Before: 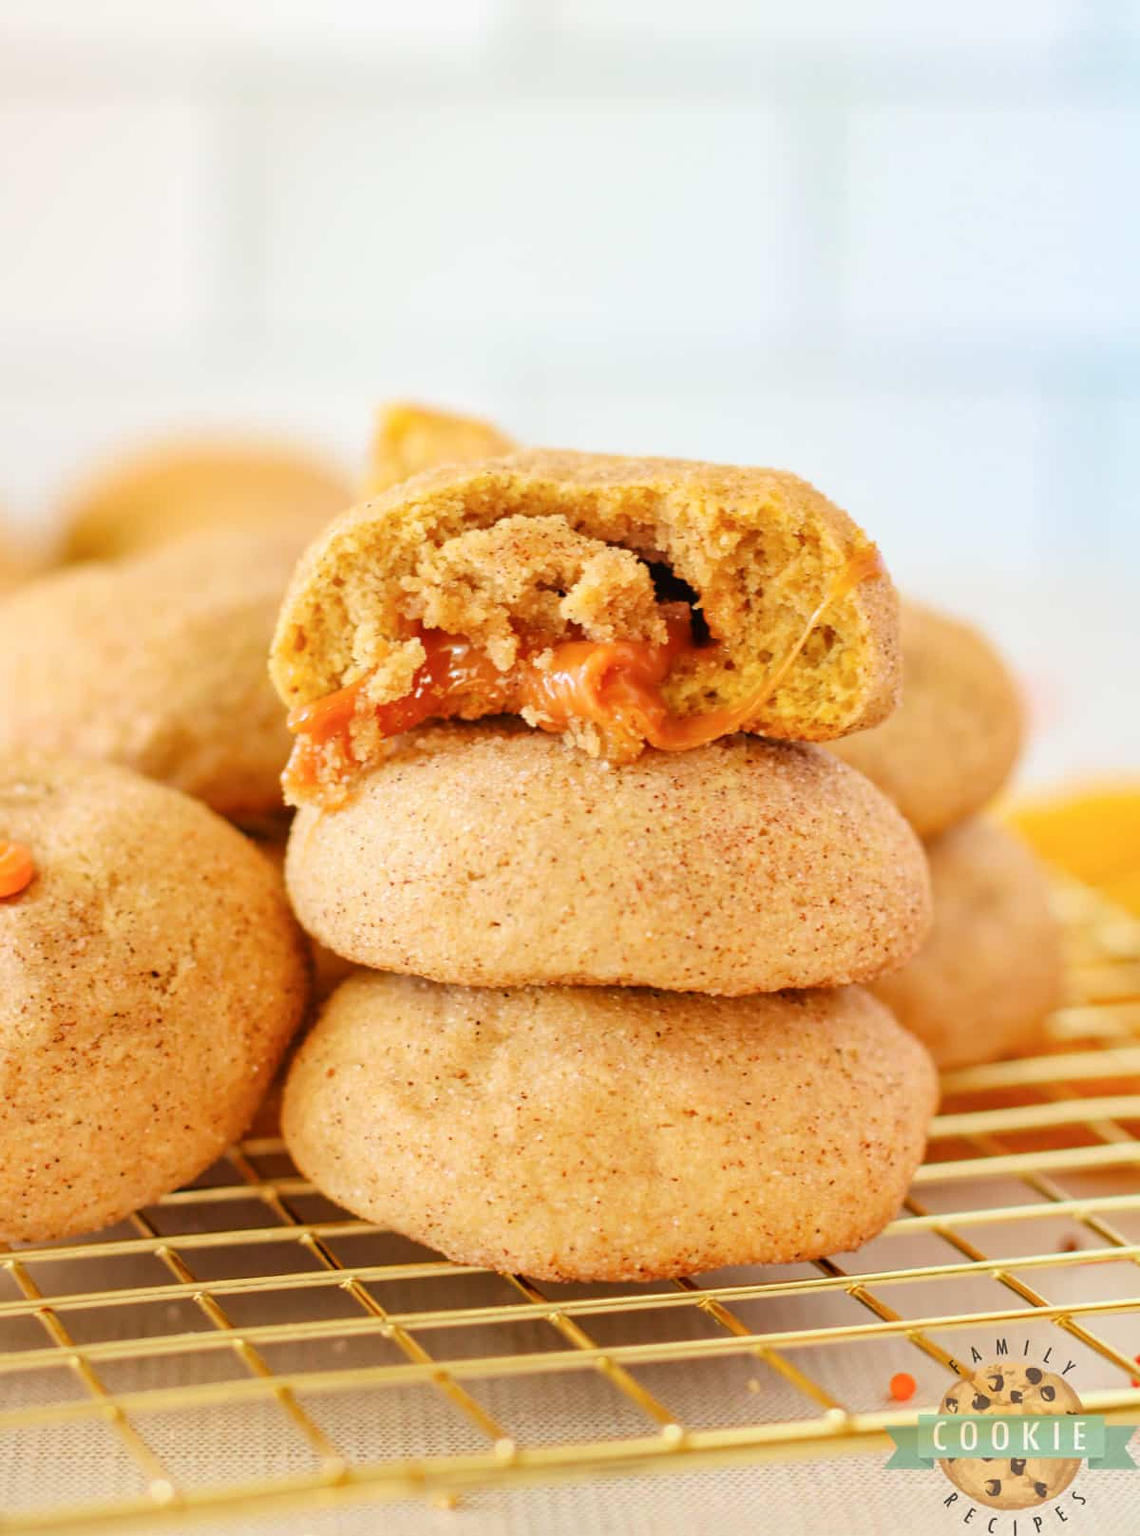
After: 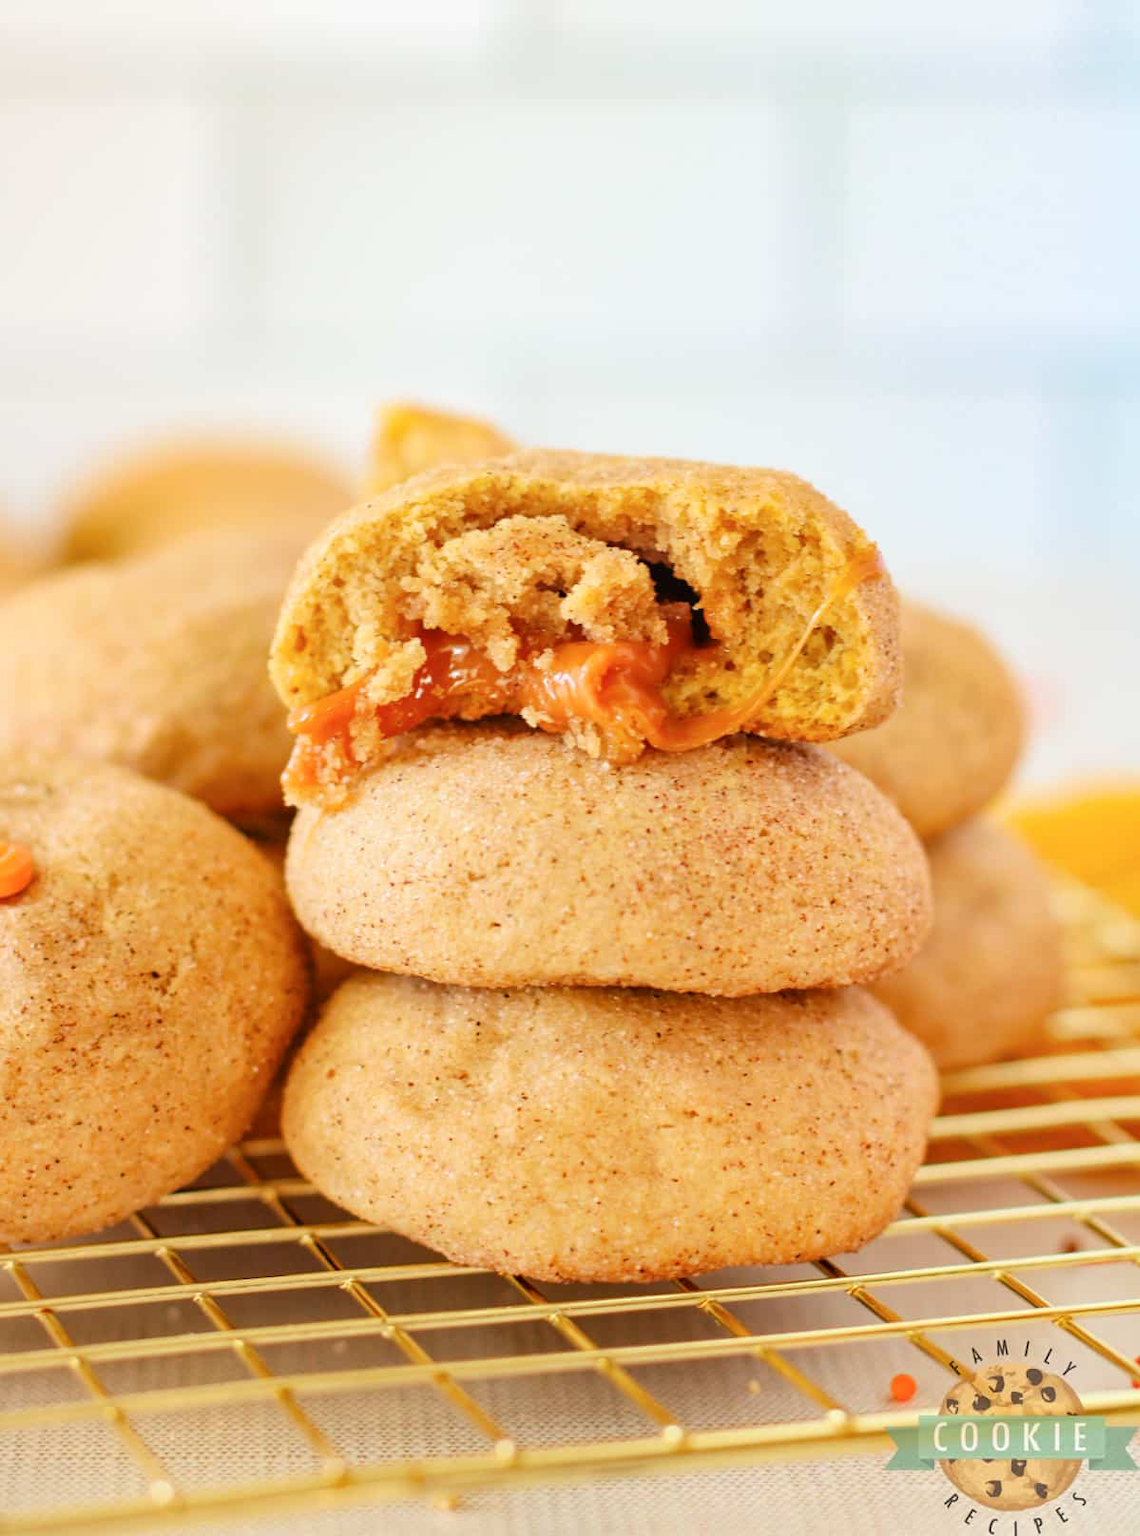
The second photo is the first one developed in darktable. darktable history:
crop: bottom 0.051%
tone equalizer: on, module defaults
